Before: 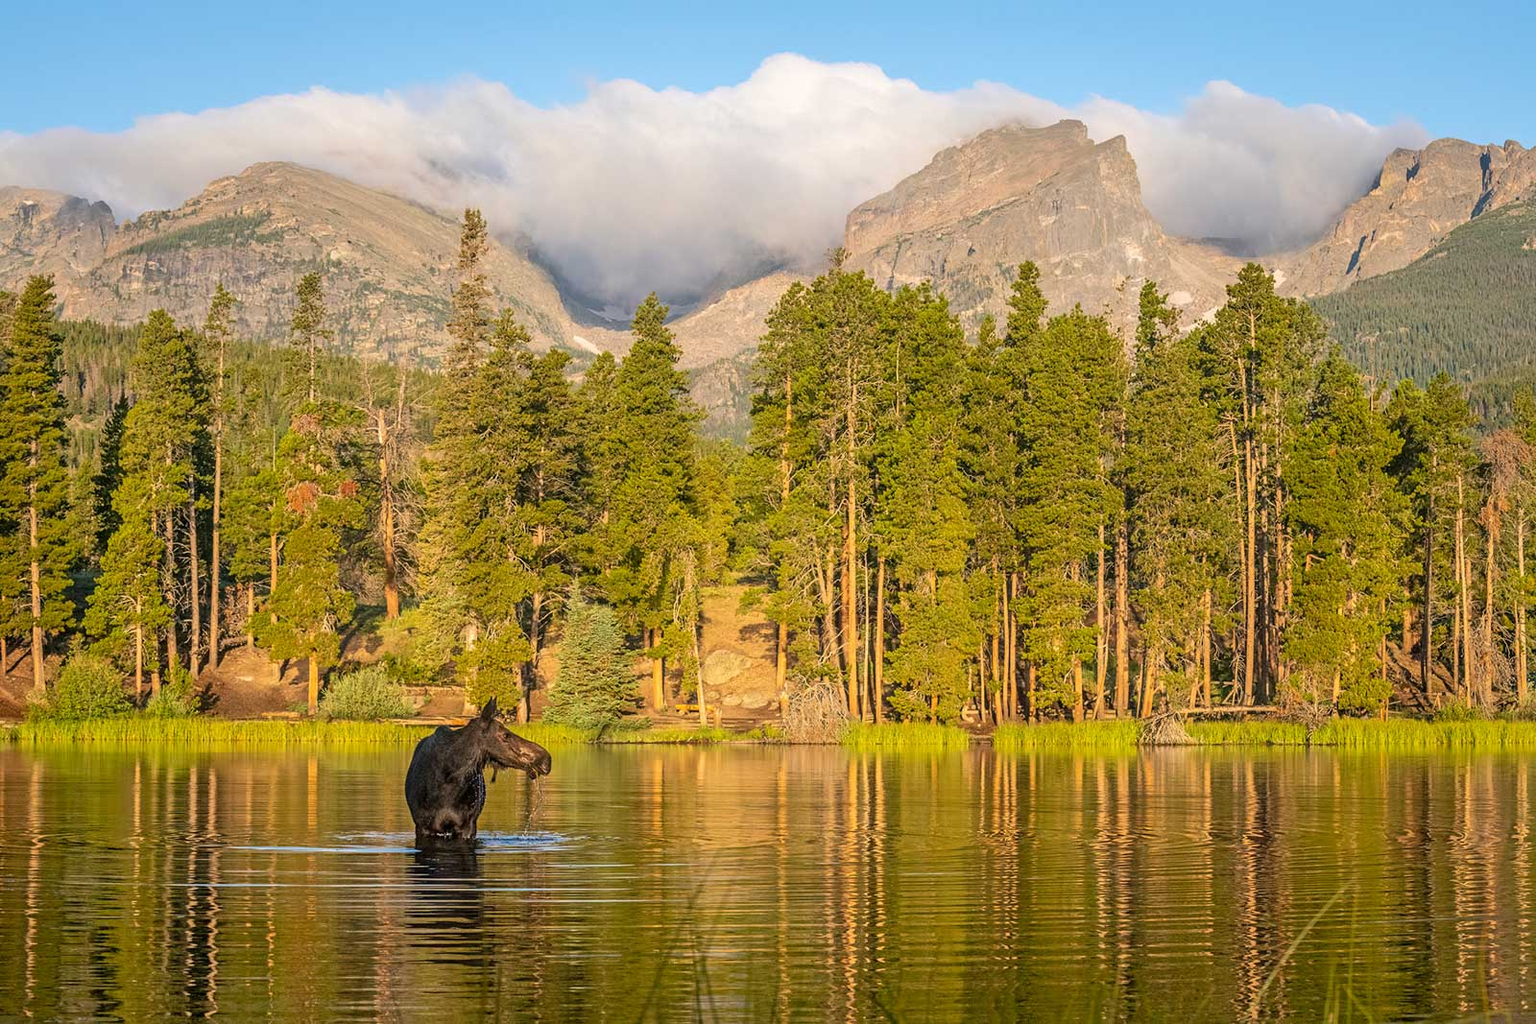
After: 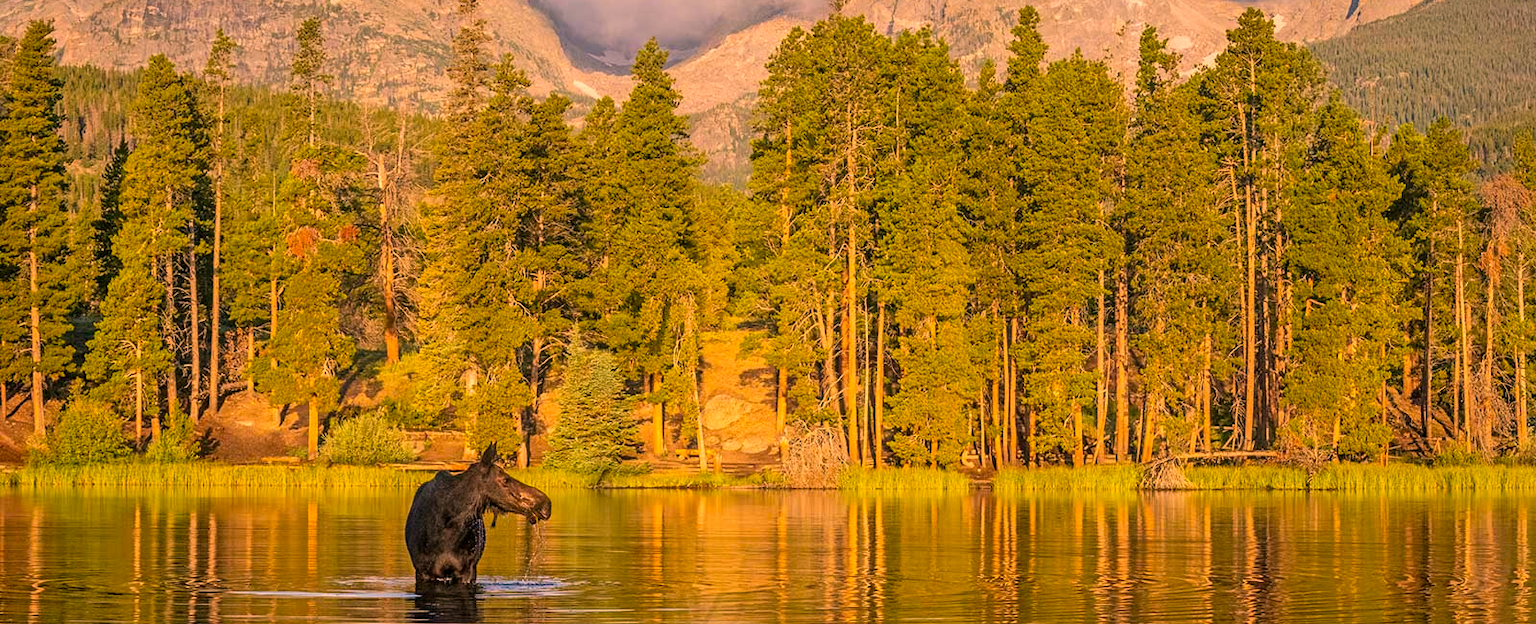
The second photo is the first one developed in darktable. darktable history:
crop and rotate: top 24.997%, bottom 13.944%
exposure: black level correction 0.001, exposure 0.016 EV, compensate exposure bias true, compensate highlight preservation false
color balance rgb: perceptual saturation grading › global saturation 0.196%, global vibrance 20%
color calibration: illuminant same as pipeline (D50), adaptation XYZ, x 0.347, y 0.357, temperature 5012.6 K
color correction: highlights a* 20.72, highlights b* 19.27
